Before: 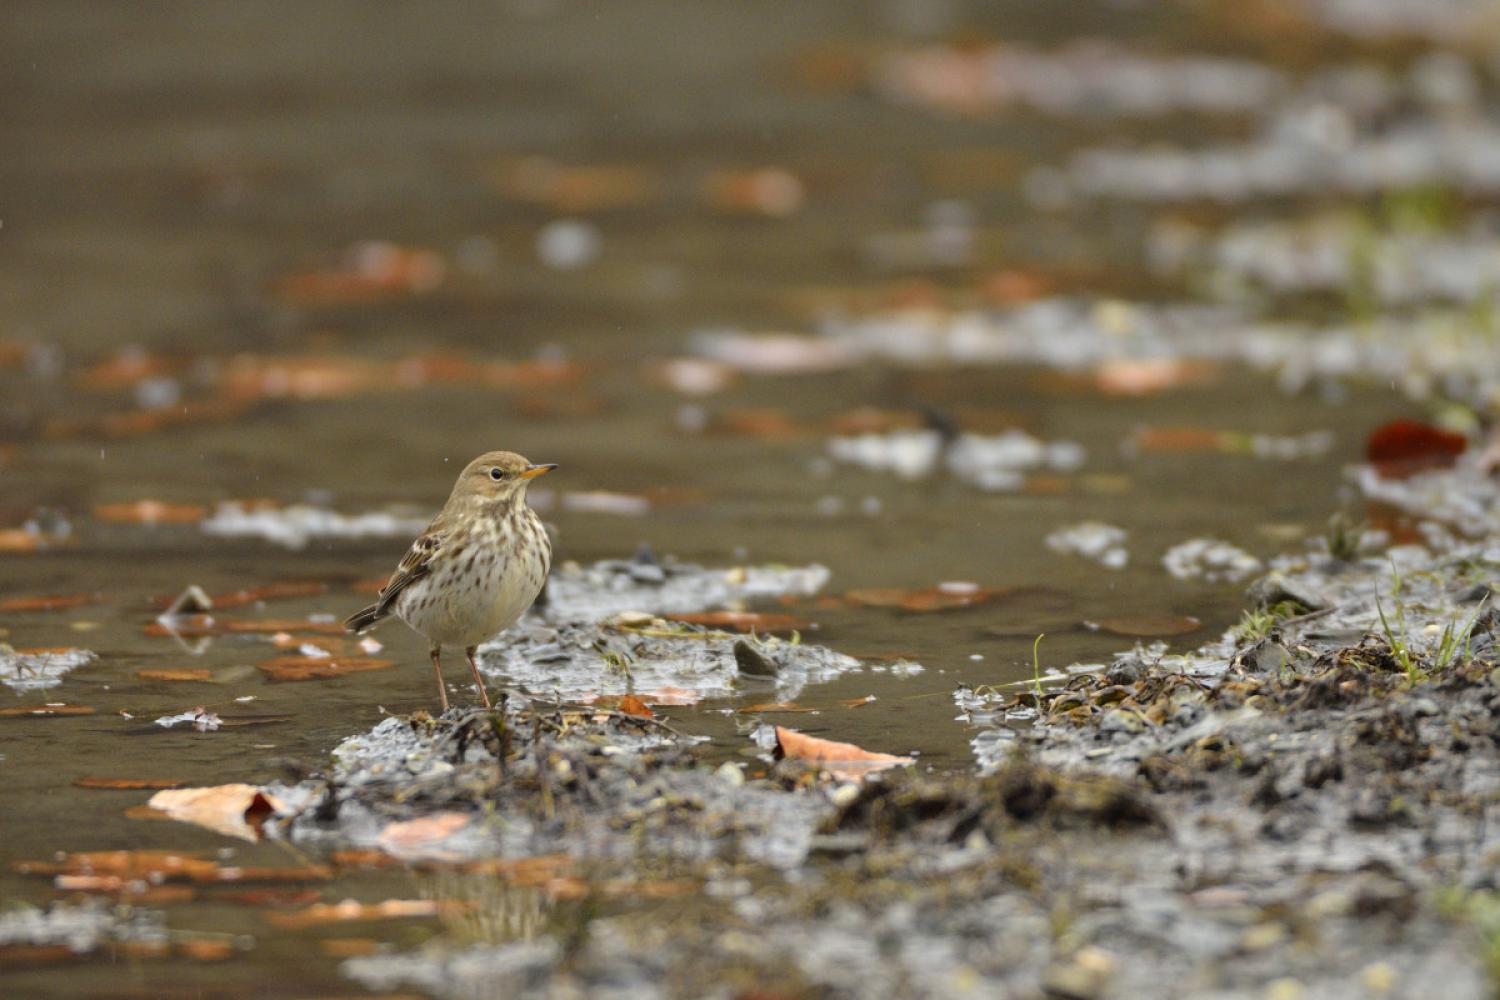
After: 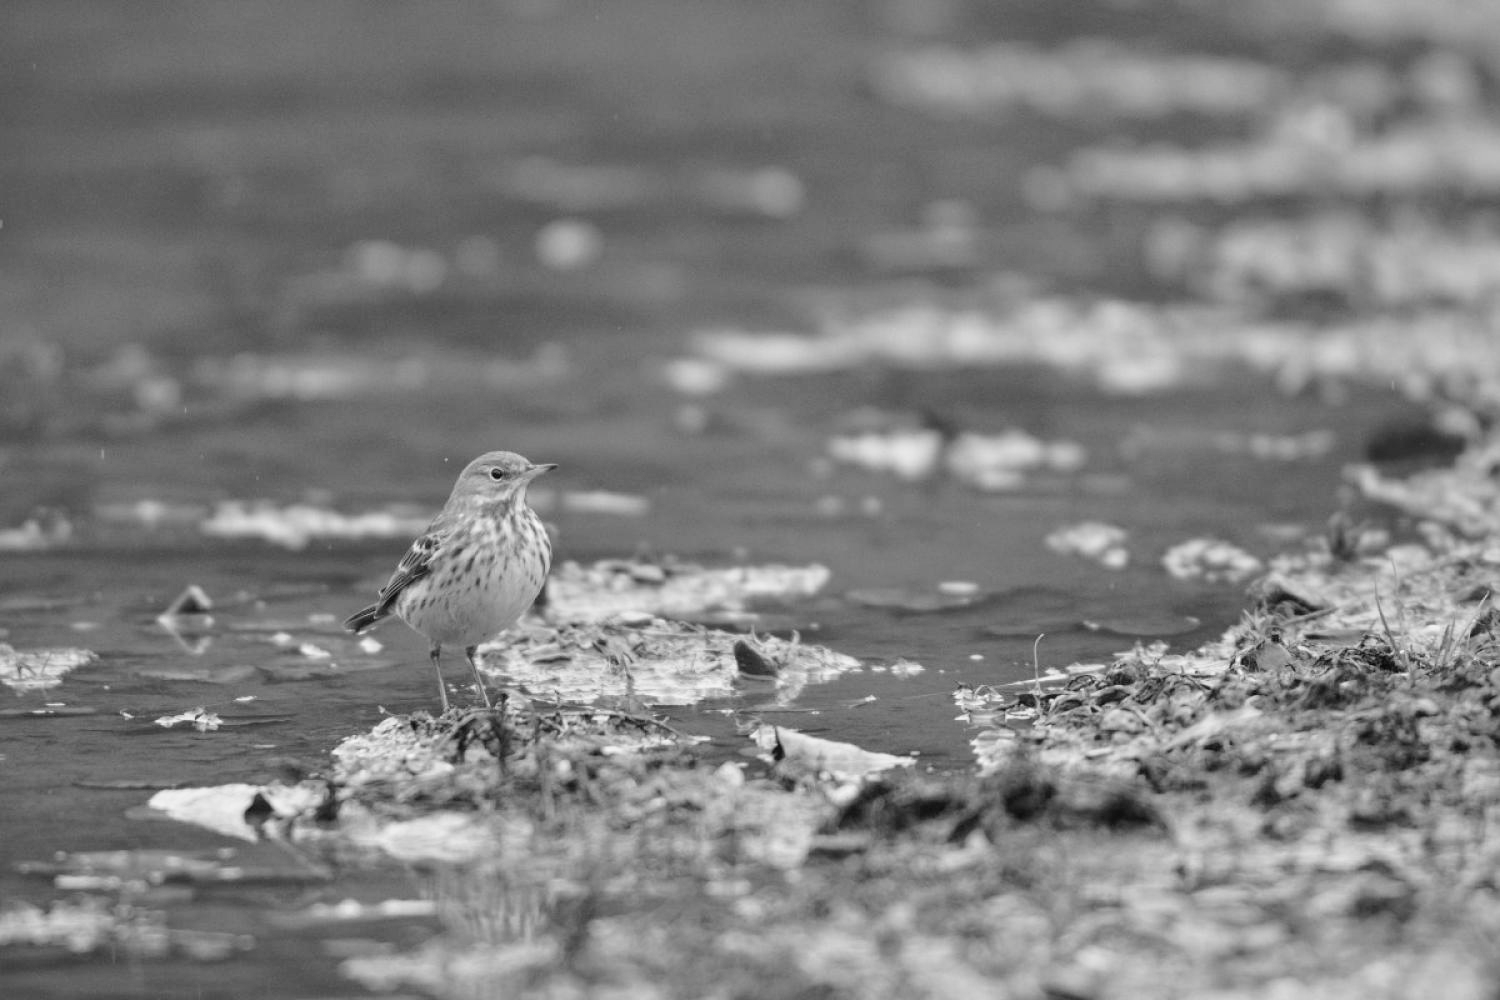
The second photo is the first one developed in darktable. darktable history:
tone curve: curves: ch0 [(0, 0) (0.003, 0.022) (0.011, 0.025) (0.025, 0.032) (0.044, 0.055) (0.069, 0.089) (0.1, 0.133) (0.136, 0.18) (0.177, 0.231) (0.224, 0.291) (0.277, 0.35) (0.335, 0.42) (0.399, 0.496) (0.468, 0.561) (0.543, 0.632) (0.623, 0.706) (0.709, 0.783) (0.801, 0.865) (0.898, 0.947) (1, 1)], preserve colors none
color look up table: target L [92.35, 85.27, 88.47, 85.98, 86.34, 74.78, 77.71, 48.04, 64.74, 55.15, 51.62, 37.82, 40.73, 23.07, 11.59, 8.923, 200.09, 78.43, 76.61, 69.98, 68.12, 58.64, 69.98, 46.97, 51.22, 50.83, 40.18, 36.85, 24.42, 90.94, 72.21, 84.56, 79.88, 67.74, 79.88, 69.24, 62.46, 41.96, 39.9, 35.16, 13.23, 16.11, 92.35, 89.88, 82.41, 63.6, 61.7, 26.8, 23.97], target a [-0.003, -0.001, 0 ×5, -0.001, 0 ×10, -0.001, 0, 0, -0.001, 0, 0.001, 0, 0, 0.001, 0, 0, -0.003, -0.001, -0.001, 0 ×4, -0.001, 0 ×5, -0.003, 0 ×6], target b [0.024, 0.023, 0.001, 0.001, 0.001, 0.002, 0.001, 0.018, 0.002 ×4, -0.002, 0.002, -0.001, -0.001, 0, 0.001, 0.022, 0.002, 0.002, 0.019, 0.002, -0.003, 0.002, 0.002, -0.002, -0.002, 0.001, 0.025, 0.021, 0.002, 0.001, 0.002, 0.001, 0.002 ×4, -0.002, 0.001, -0.001, 0.024, 0.001, 0.001, 0.002, 0.002, -0.002, 0.002], num patches 49
